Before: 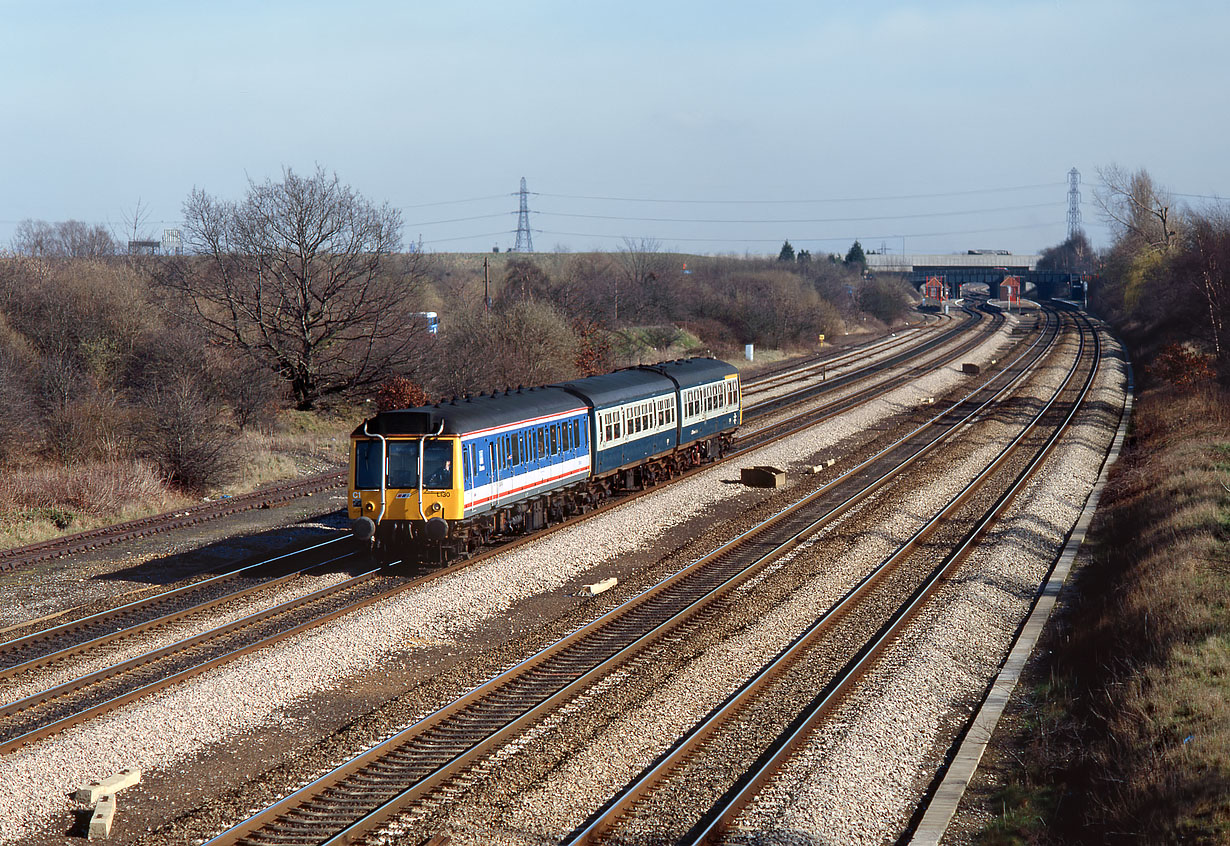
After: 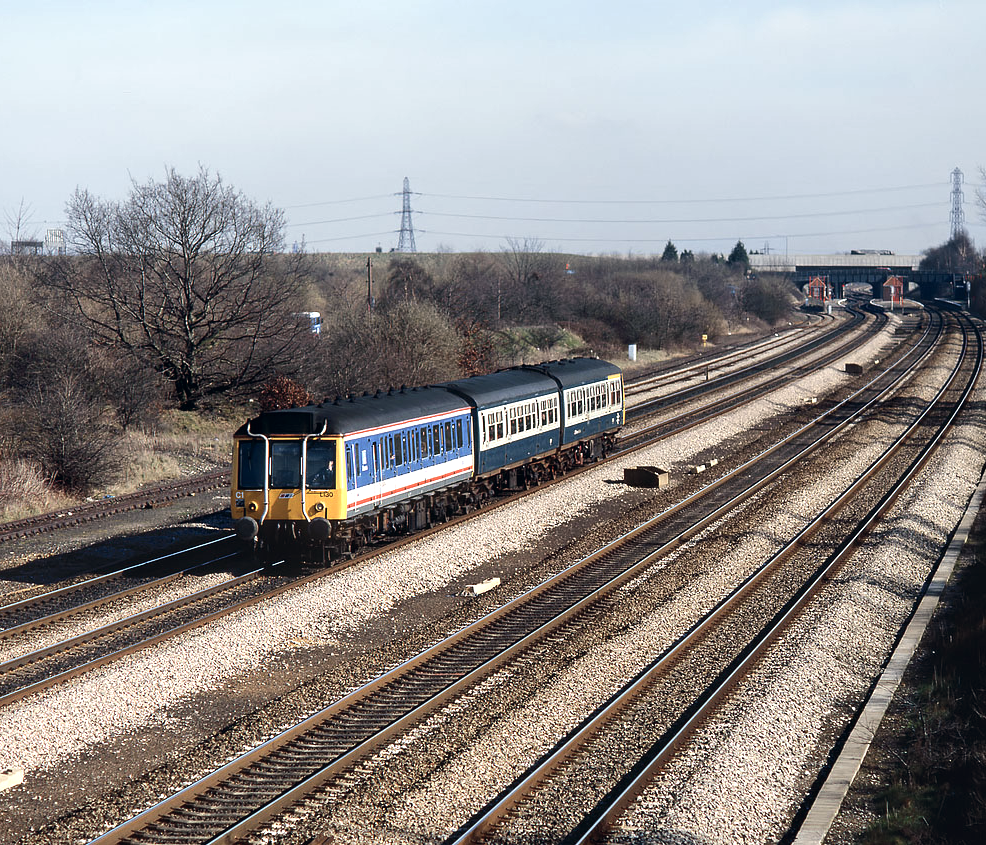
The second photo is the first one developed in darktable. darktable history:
tone equalizer: -8 EV -0.395 EV, -7 EV -0.355 EV, -6 EV -0.353 EV, -5 EV -0.213 EV, -3 EV 0.221 EV, -2 EV 0.326 EV, -1 EV 0.392 EV, +0 EV 0.389 EV, edges refinement/feathering 500, mask exposure compensation -1.57 EV, preserve details no
crop and rotate: left 9.53%, right 10.3%
color correction: highlights a* 2.86, highlights b* 5.01, shadows a* -2.73, shadows b* -4.97, saturation 0.785
